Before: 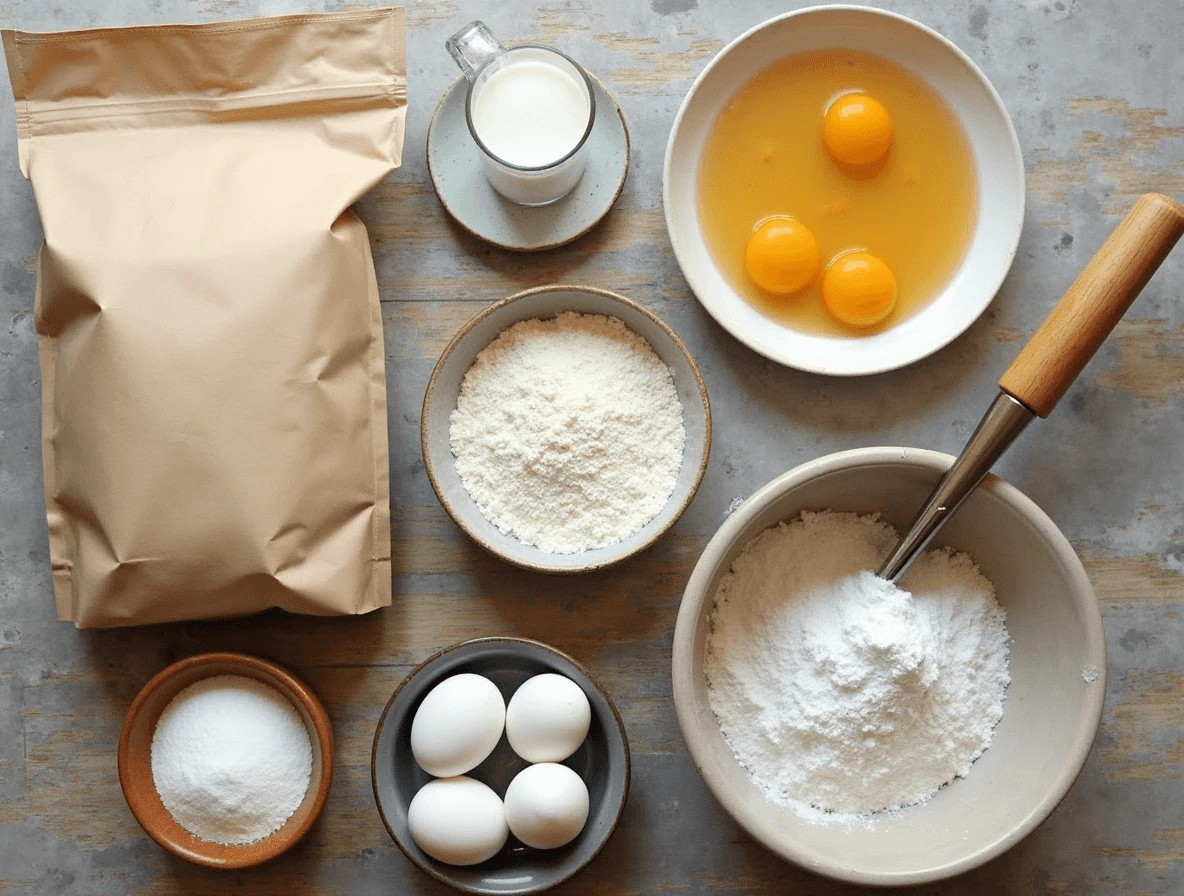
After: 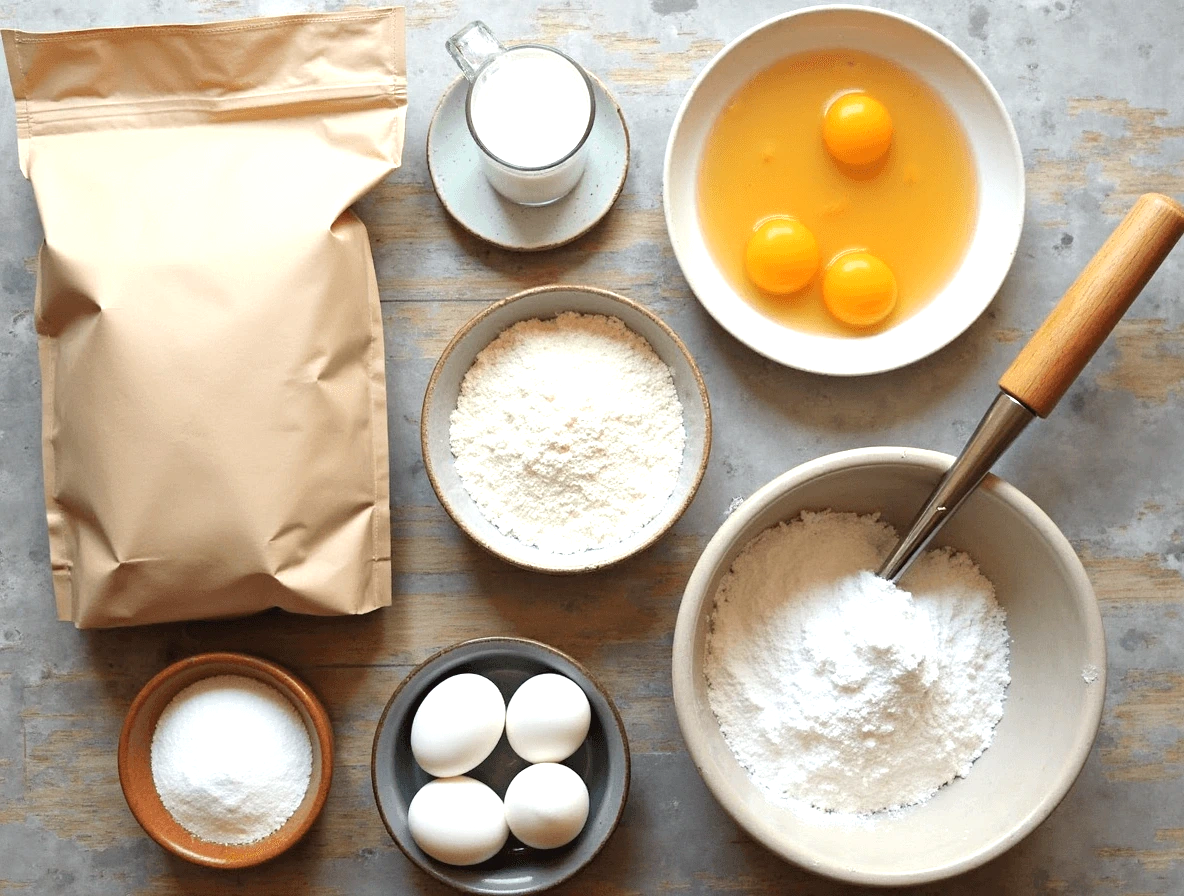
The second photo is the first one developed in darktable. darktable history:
exposure: exposure 0.554 EV, compensate highlight preservation false
